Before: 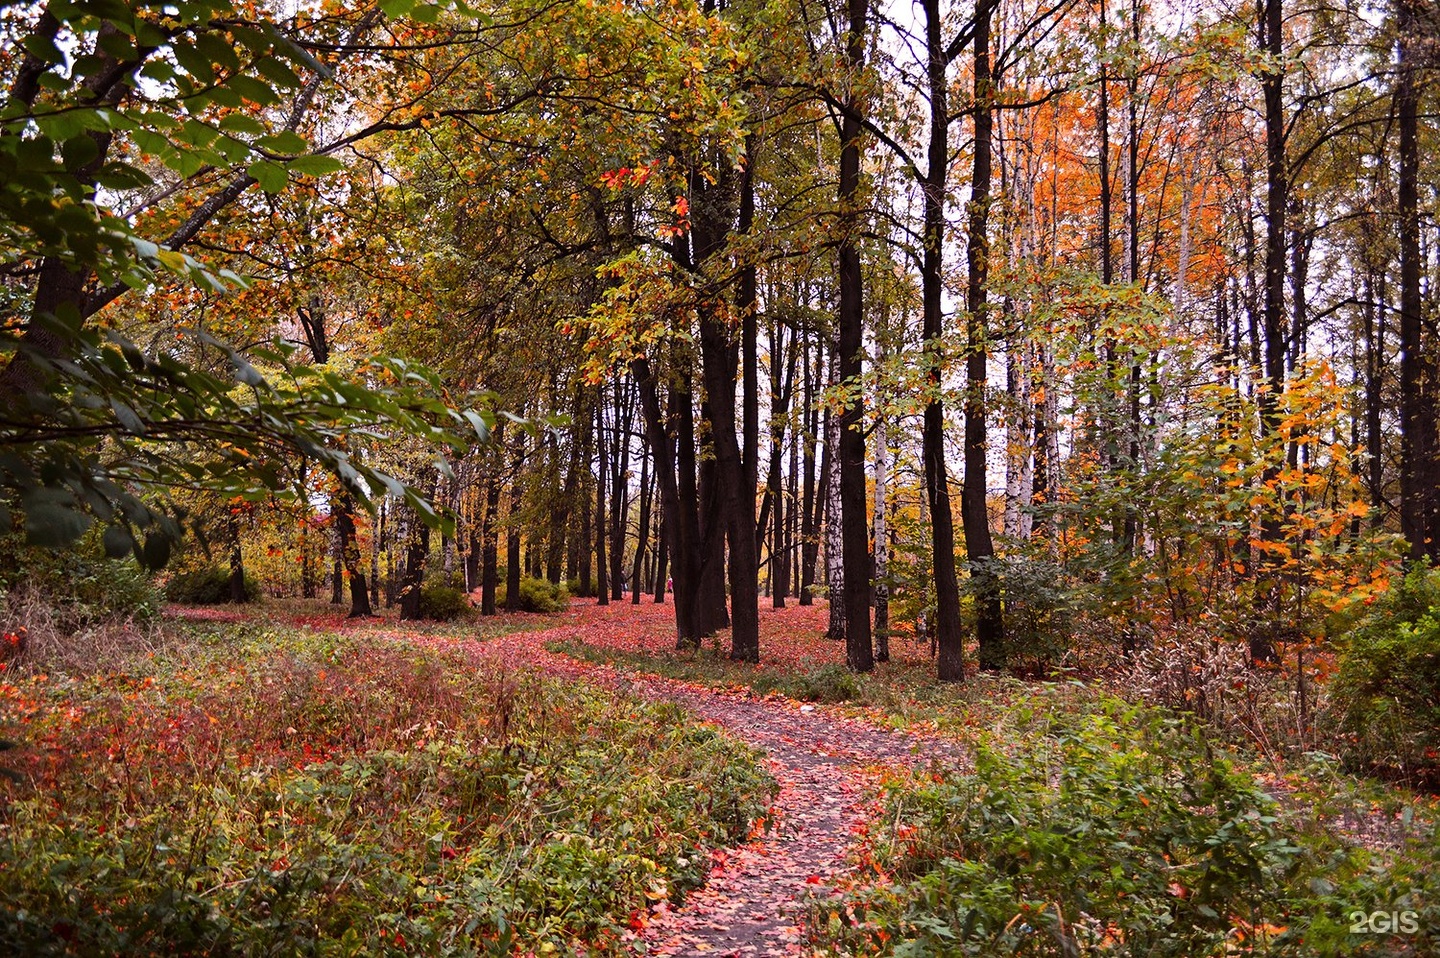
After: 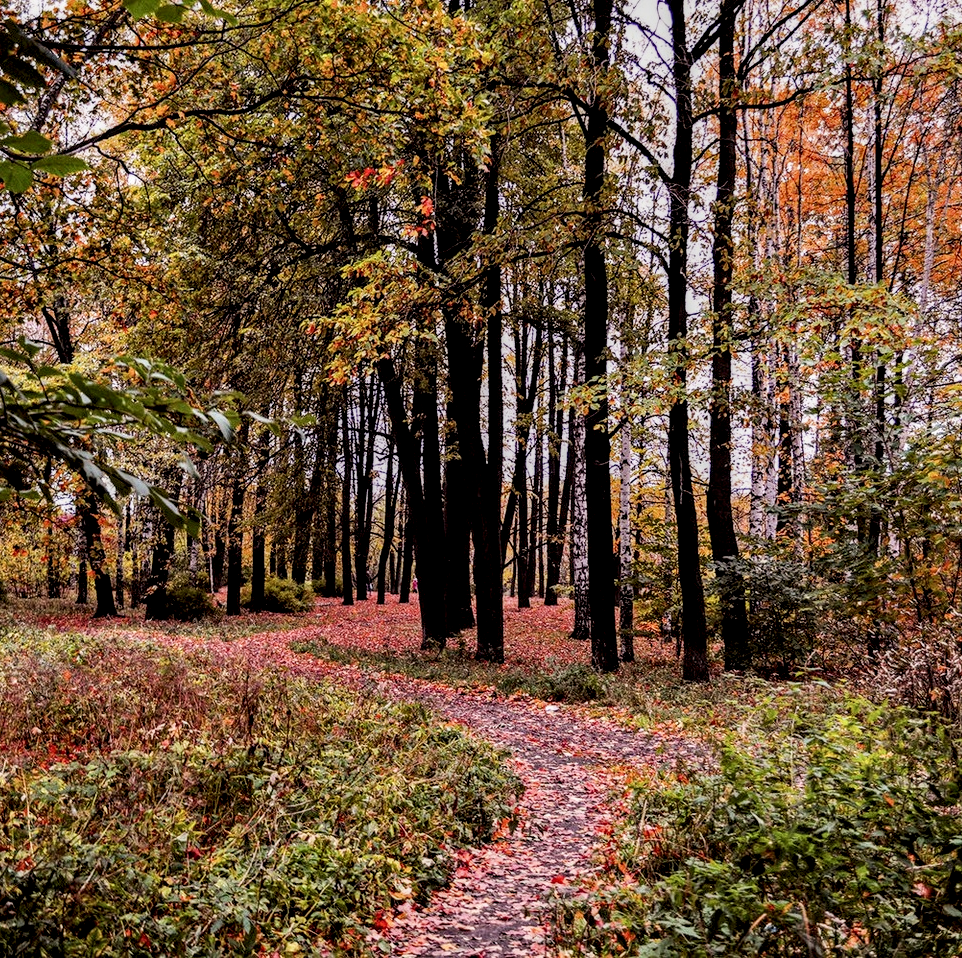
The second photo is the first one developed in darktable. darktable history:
filmic rgb: black relative exposure -7.65 EV, white relative exposure 4.56 EV, hardness 3.61
exposure: exposure -0.153 EV, compensate highlight preservation false
crop and rotate: left 17.732%, right 15.423%
local contrast: highlights 65%, shadows 54%, detail 169%, midtone range 0.514
